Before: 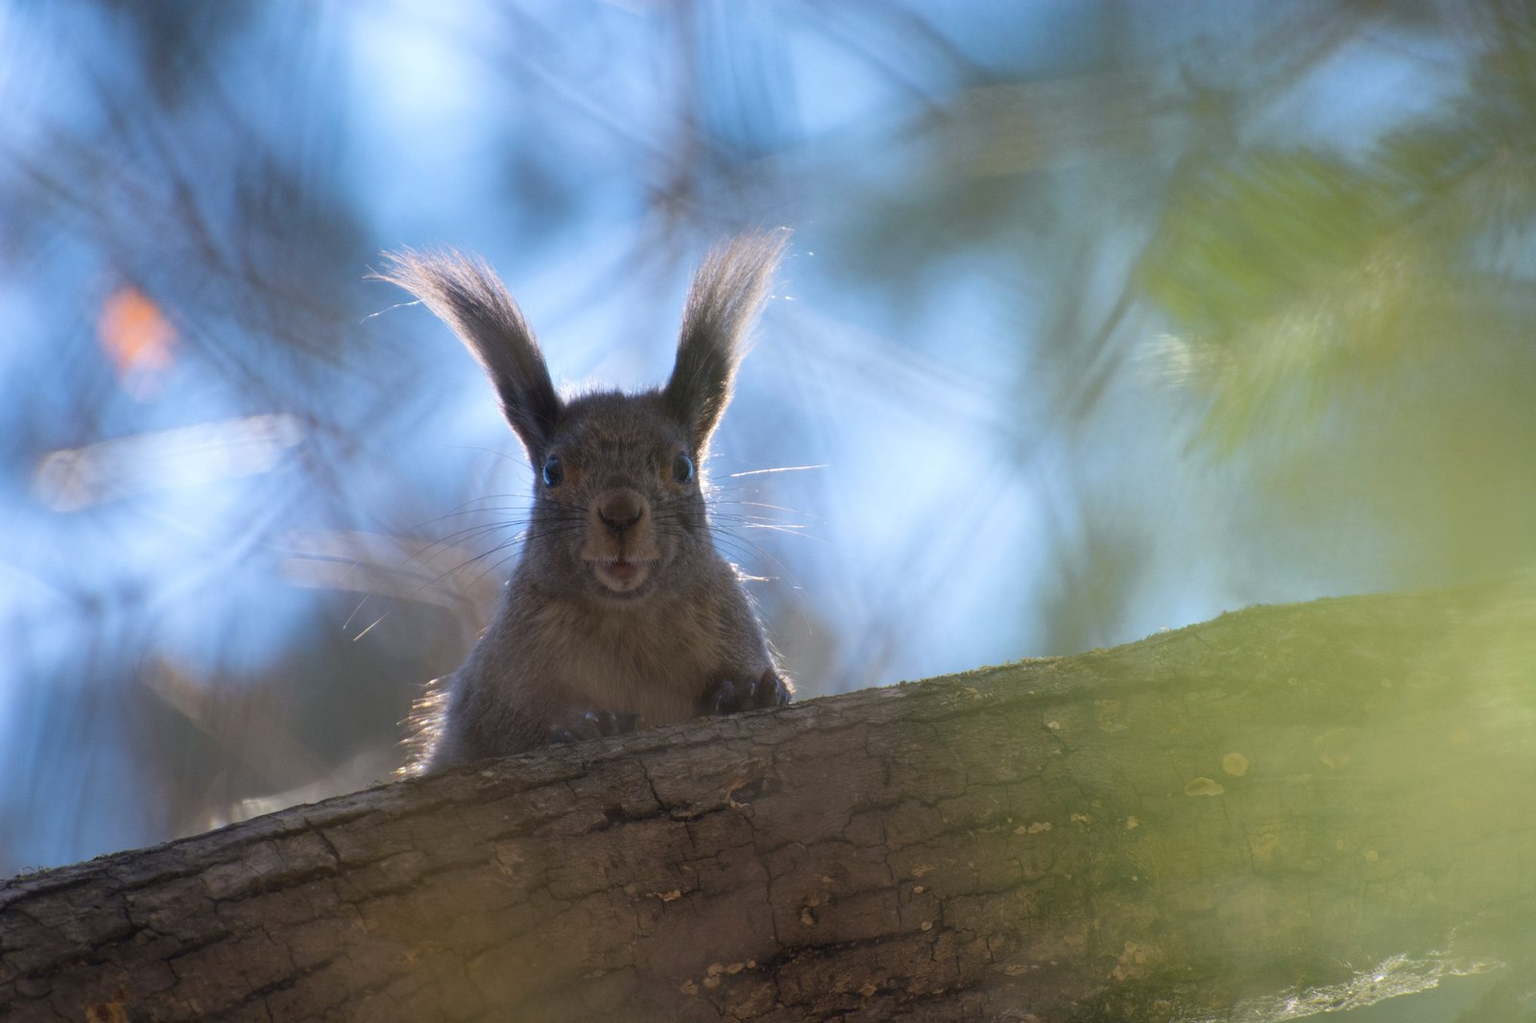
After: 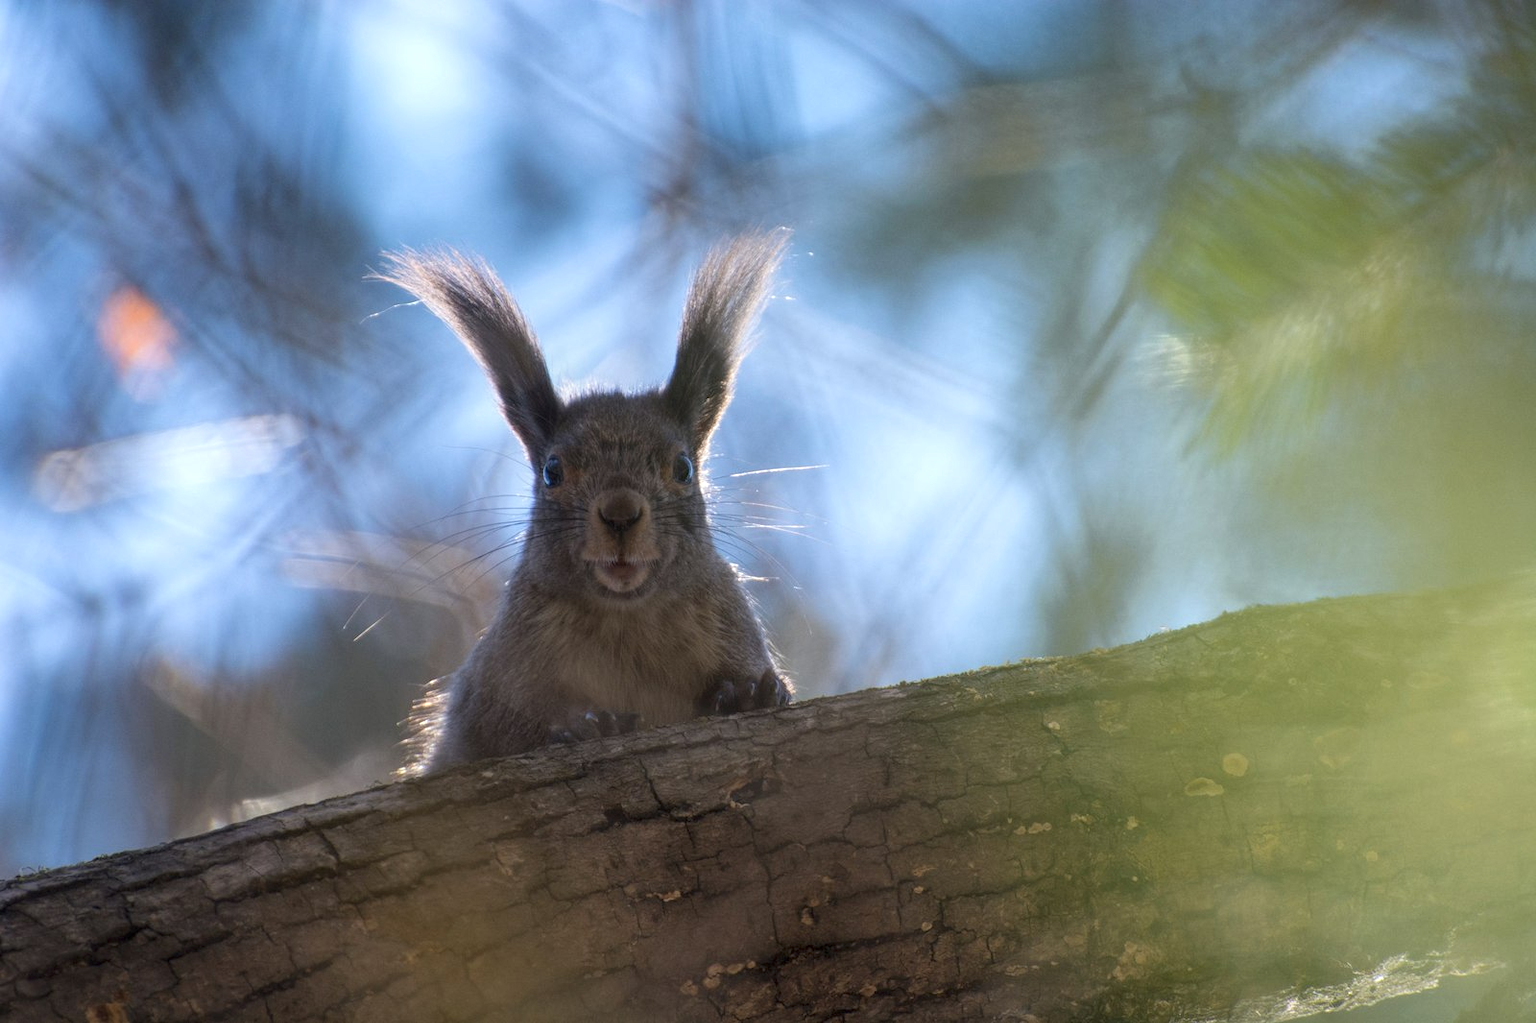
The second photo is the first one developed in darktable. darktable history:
exposure: black level correction 0, compensate highlight preservation false
tone equalizer: edges refinement/feathering 500, mask exposure compensation -1.57 EV, preserve details guided filter
local contrast: detail 130%
